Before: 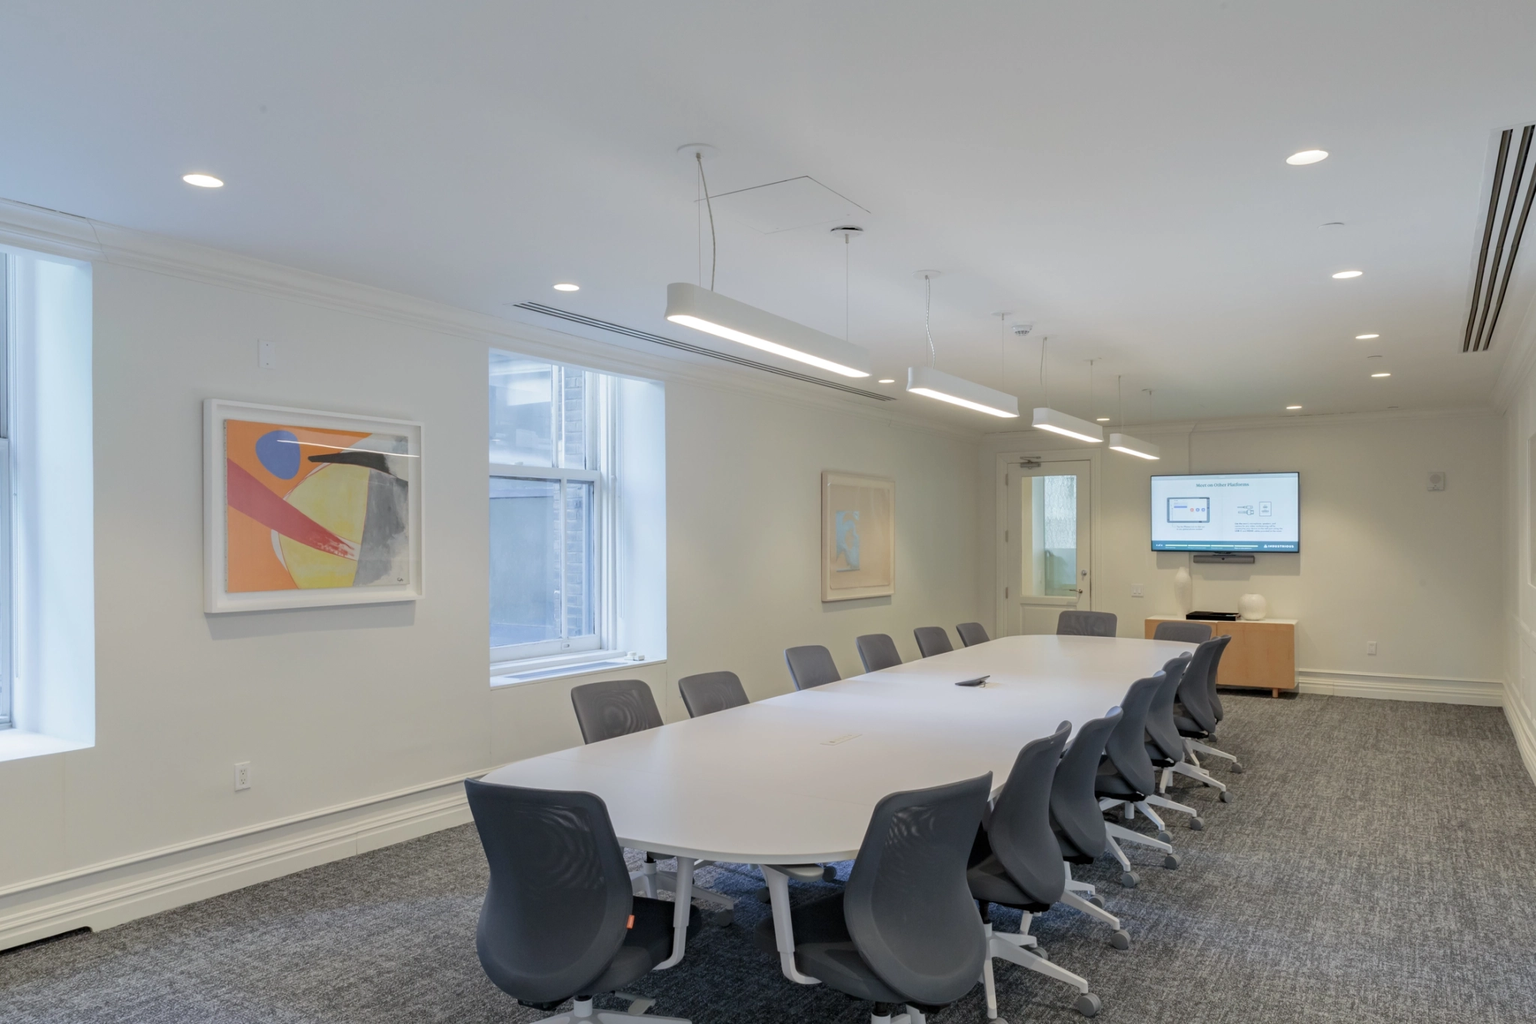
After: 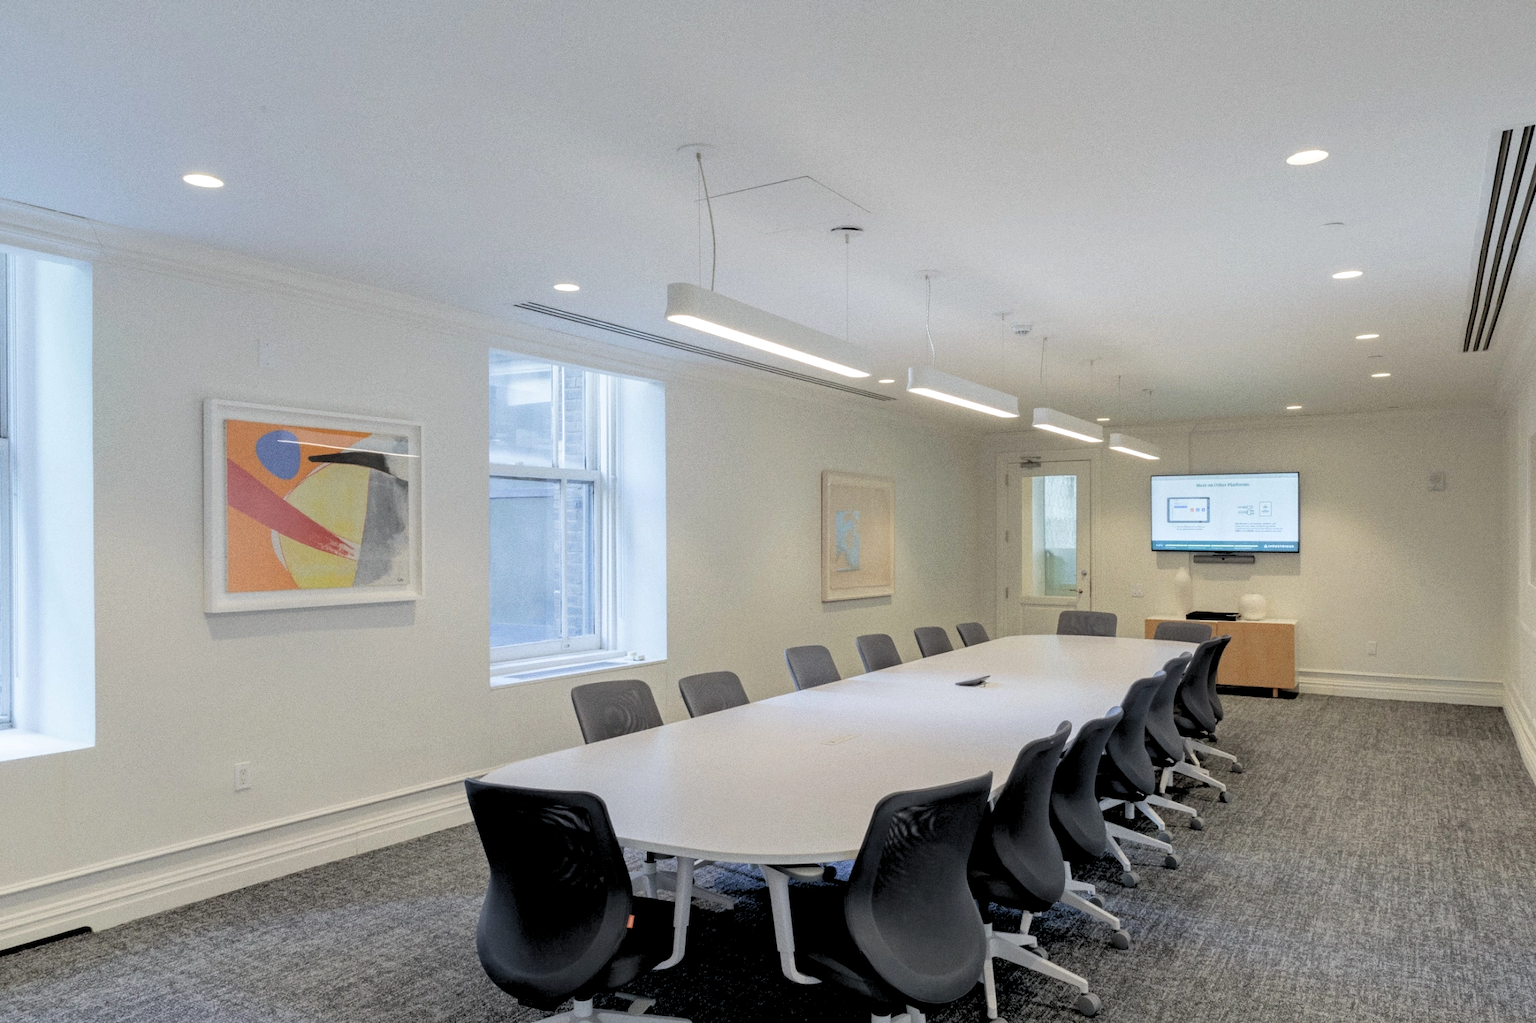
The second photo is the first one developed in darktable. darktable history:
grain: coarseness 0.09 ISO
rgb levels: levels [[0.029, 0.461, 0.922], [0, 0.5, 1], [0, 0.5, 1]]
